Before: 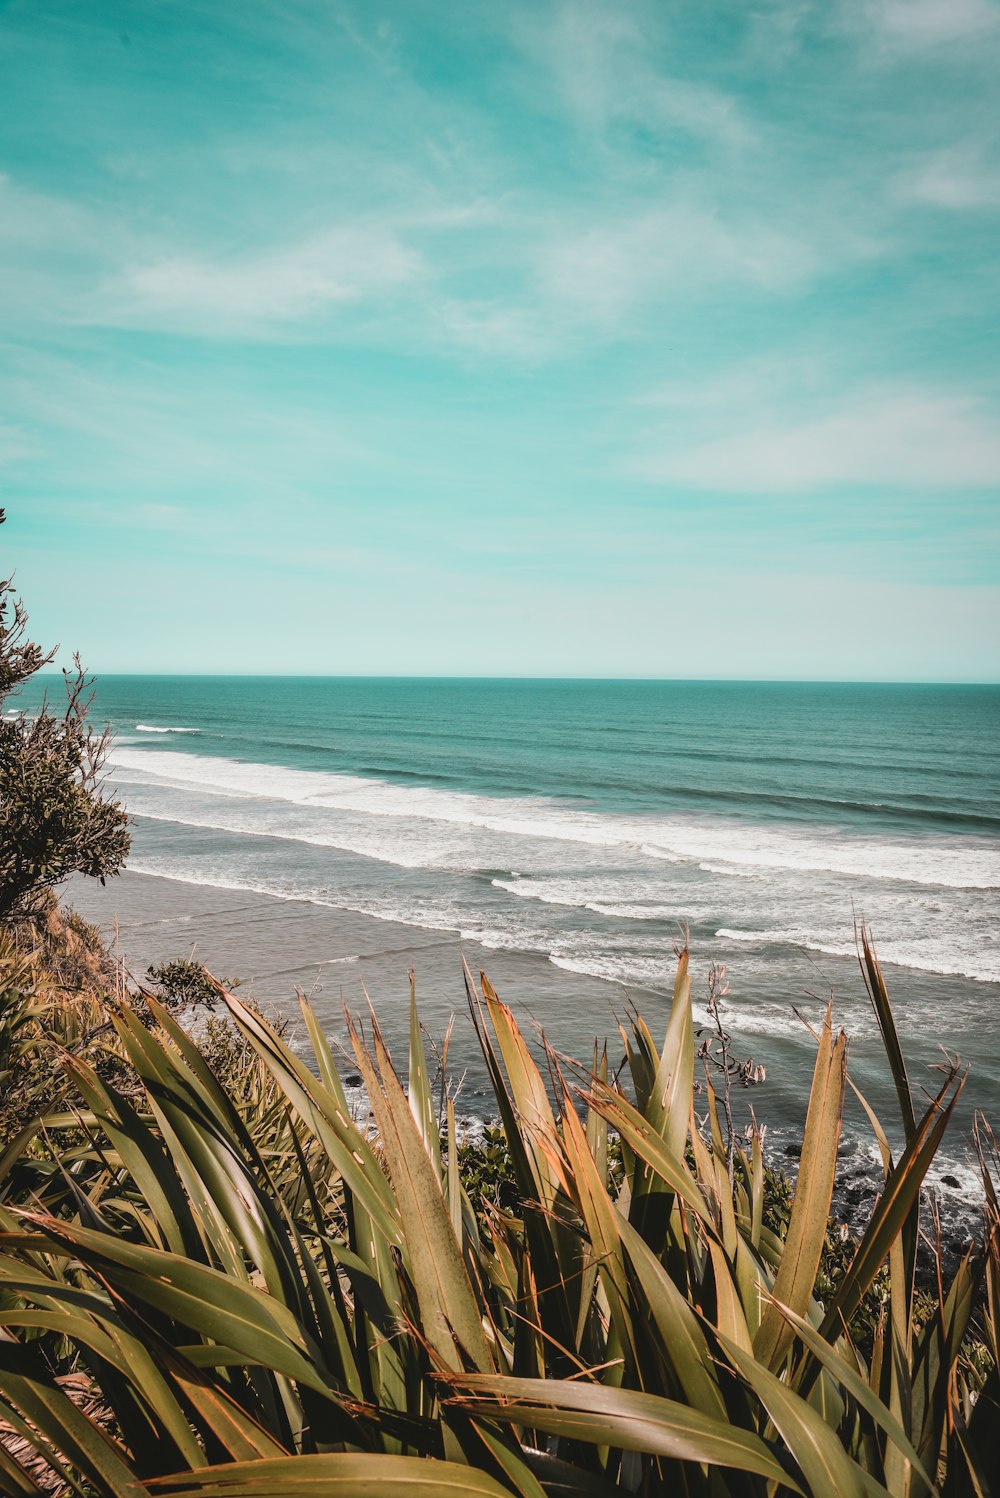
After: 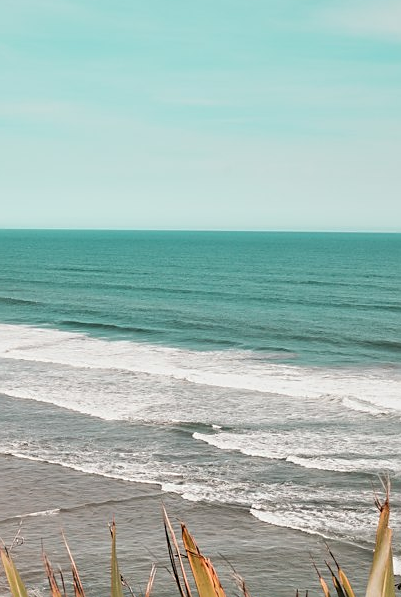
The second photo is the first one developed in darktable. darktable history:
sharpen: on, module defaults
crop: left 29.935%, top 29.86%, right 29.965%, bottom 30.249%
